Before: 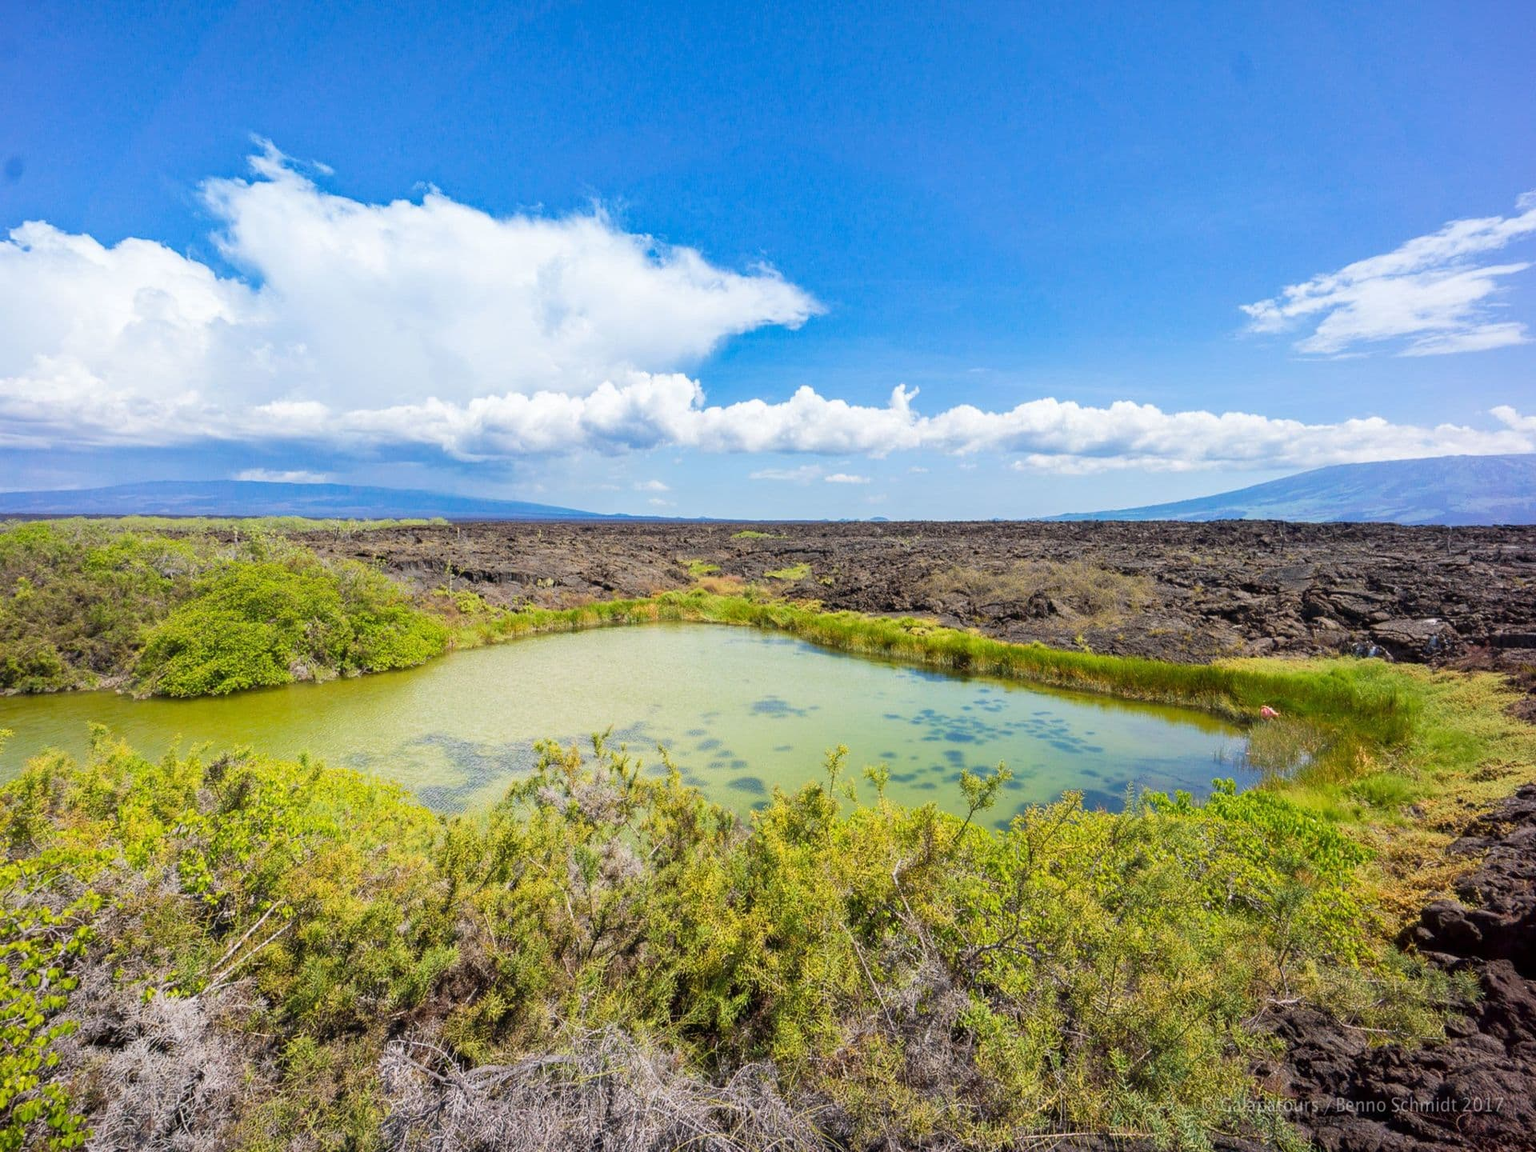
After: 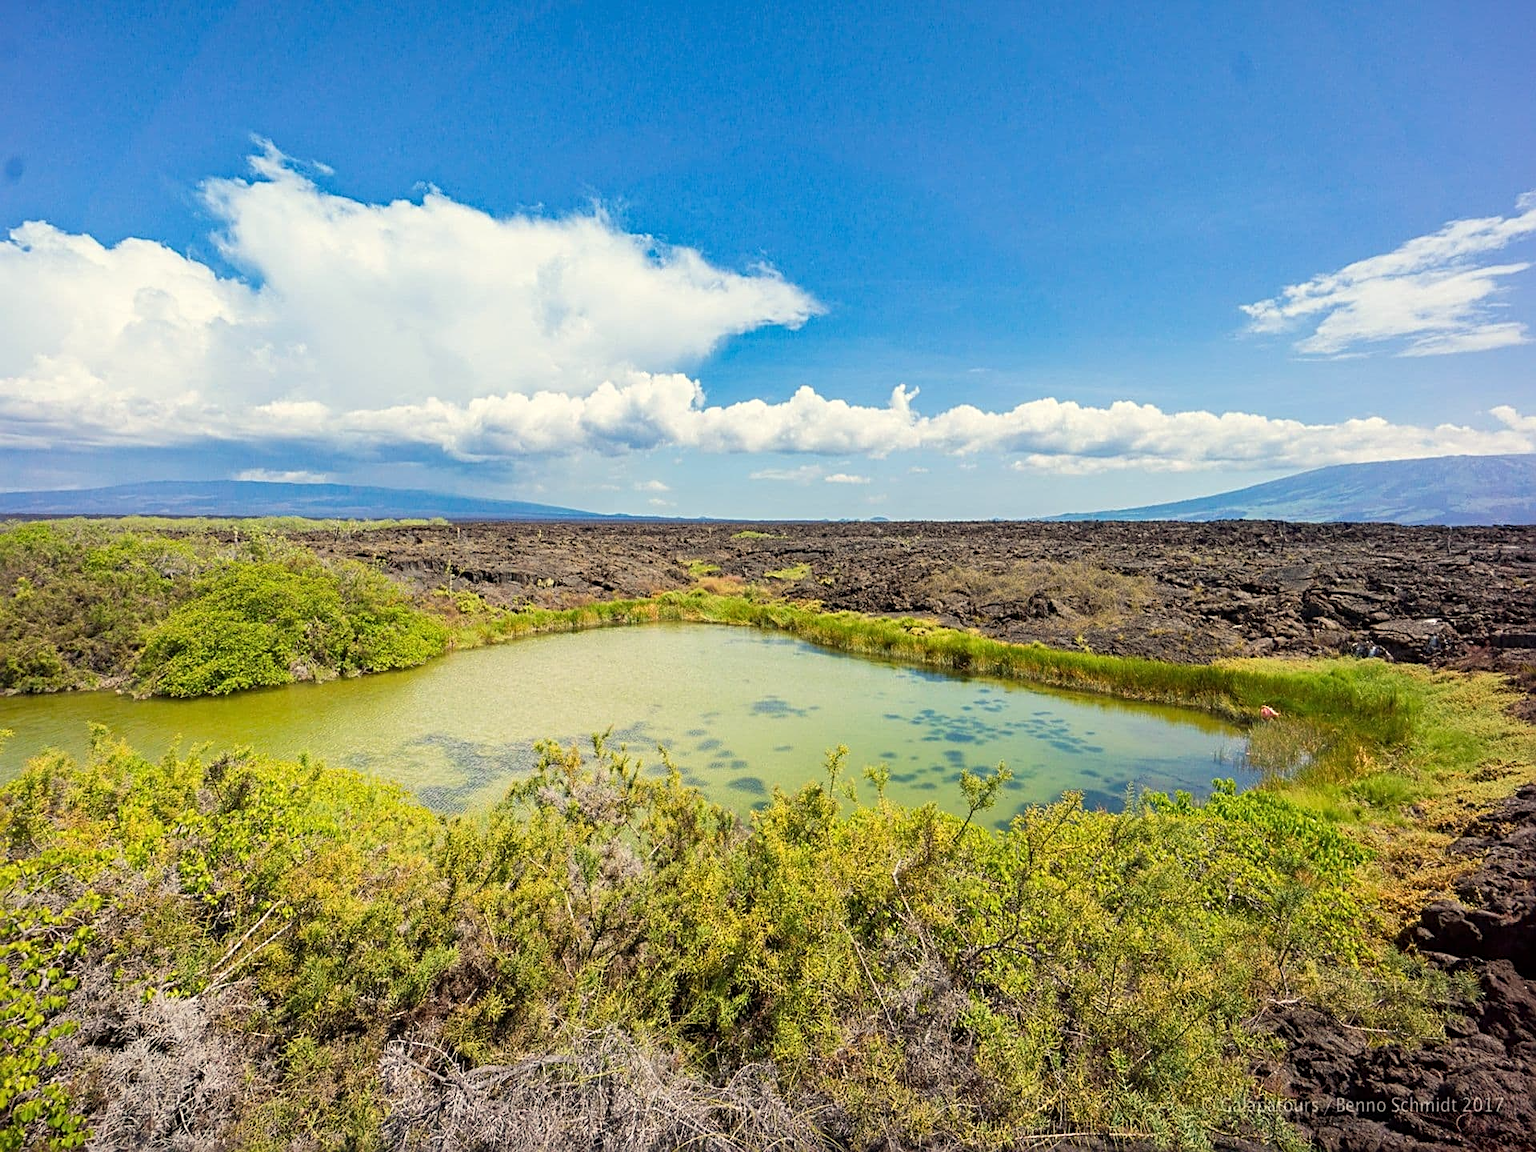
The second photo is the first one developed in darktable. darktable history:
white balance: red 1.029, blue 0.92
sharpen: radius 3.119
